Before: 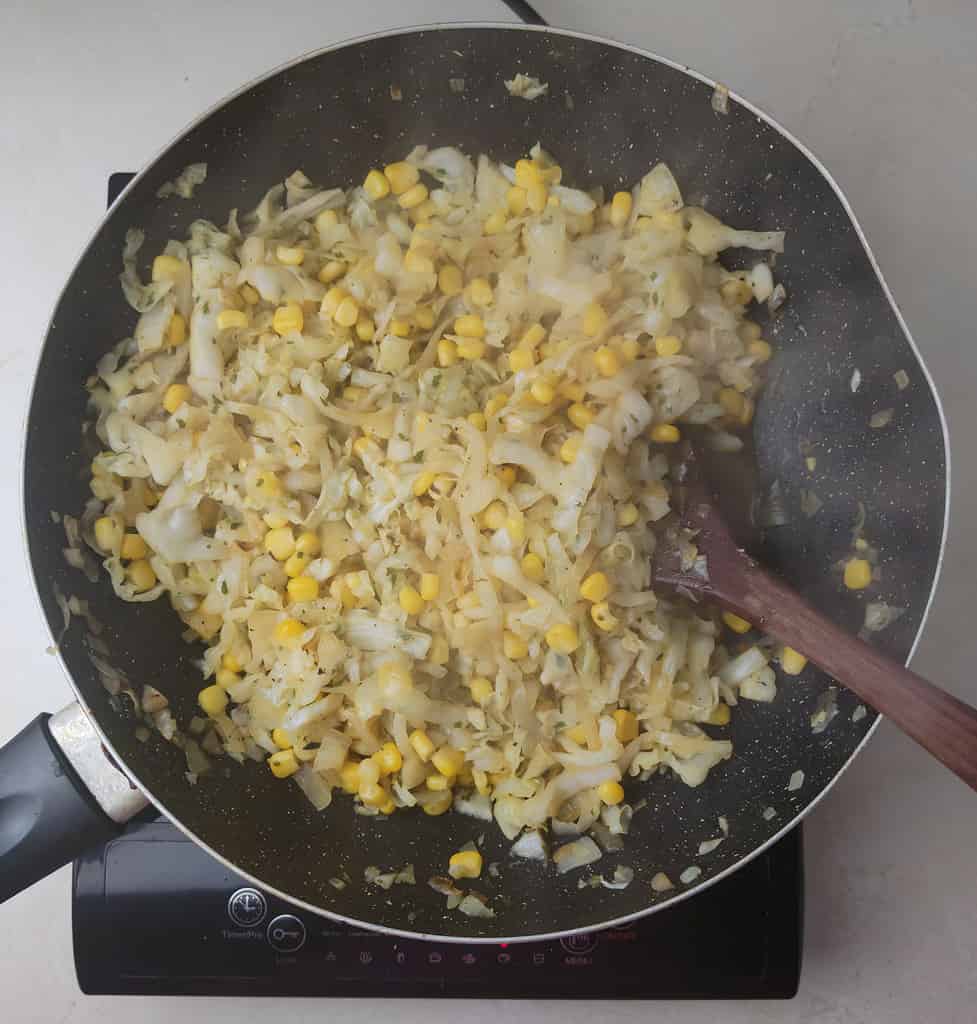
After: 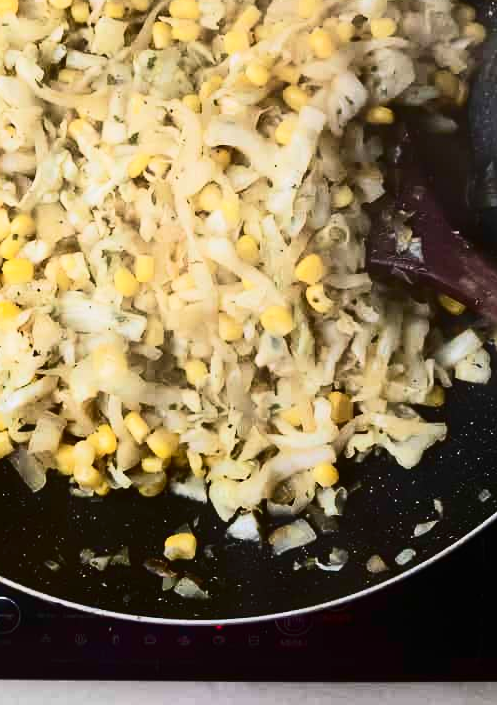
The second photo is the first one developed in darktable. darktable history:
velvia: strength 15%
contrast brightness saturation: contrast 0.5, saturation -0.1
white balance: red 1, blue 1
crop and rotate: left 29.237%, top 31.152%, right 19.807%
